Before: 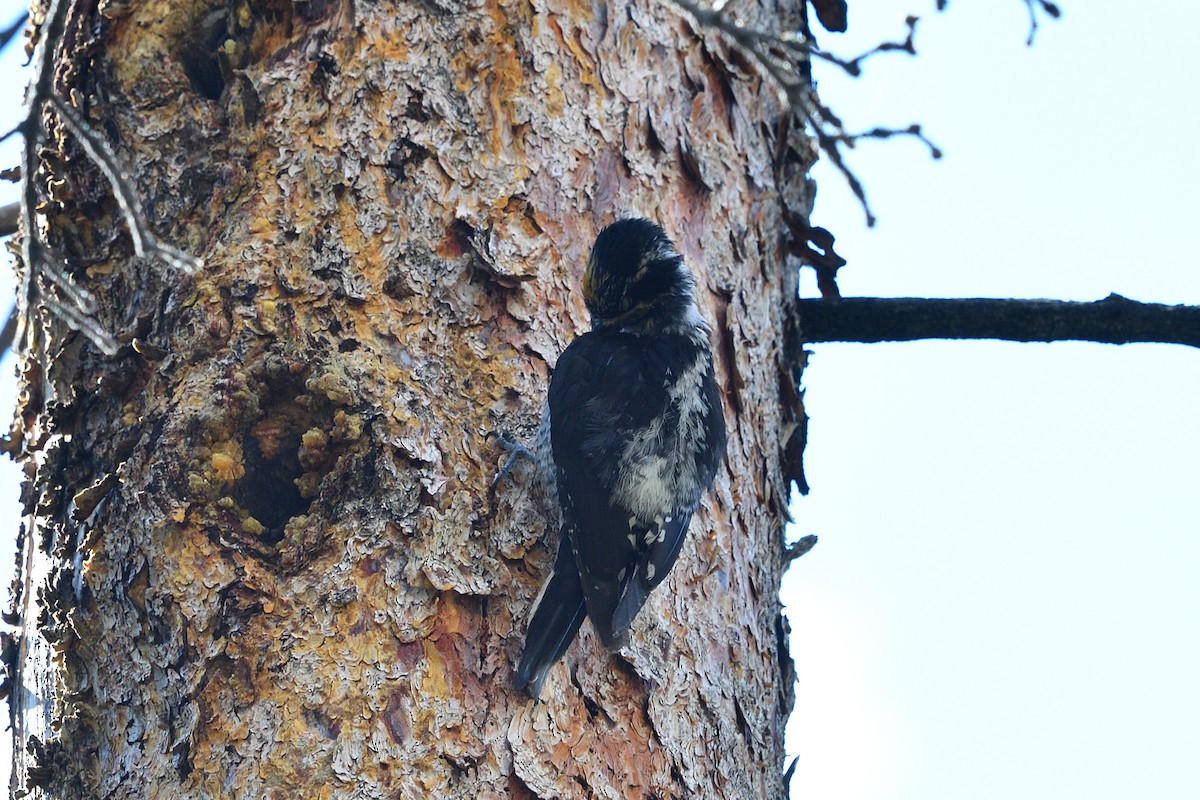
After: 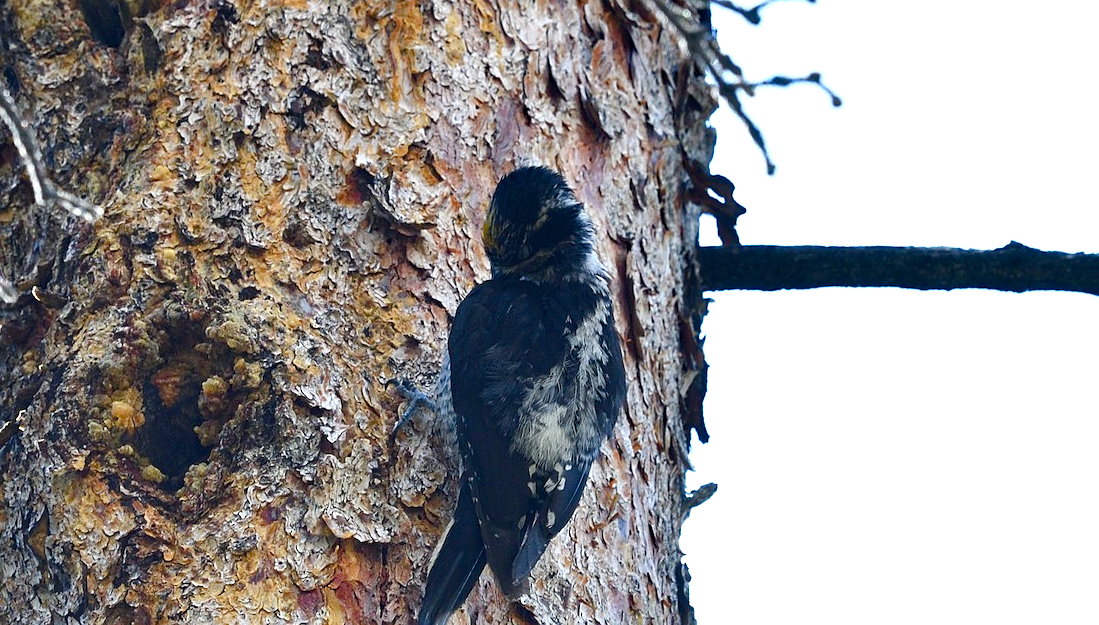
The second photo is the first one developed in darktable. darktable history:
haze removal: compatibility mode true, adaptive false
sharpen: radius 1.289, amount 0.294, threshold 0.113
crop: left 8.373%, top 6.552%, bottom 15.221%
color balance rgb: perceptual saturation grading › global saturation 20%, perceptual saturation grading › highlights -50.238%, perceptual saturation grading › shadows 30.042%, perceptual brilliance grading › highlights 9.387%, perceptual brilliance grading › mid-tones 5.454%
